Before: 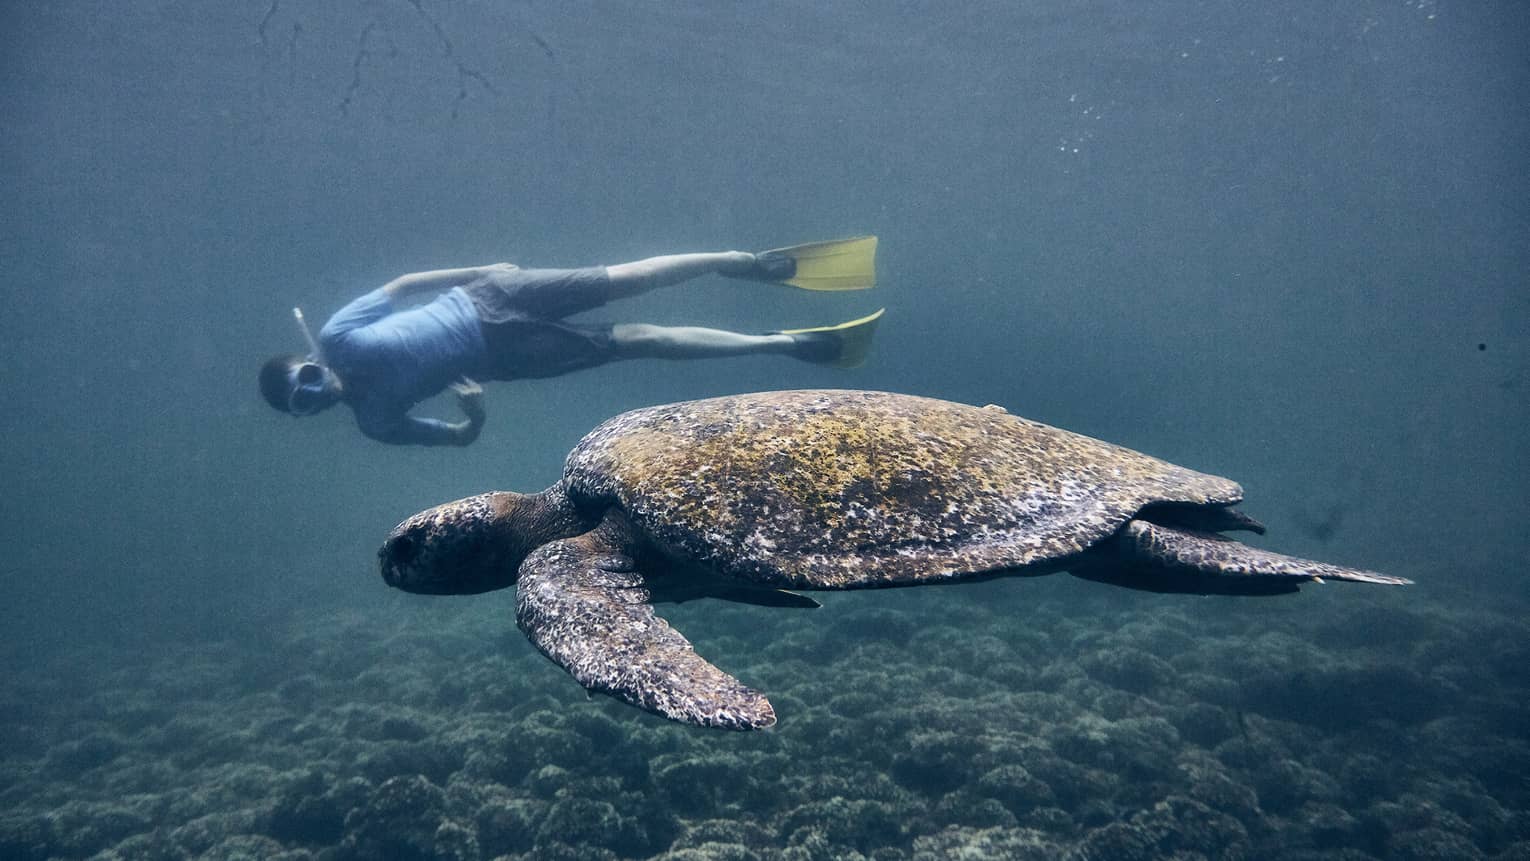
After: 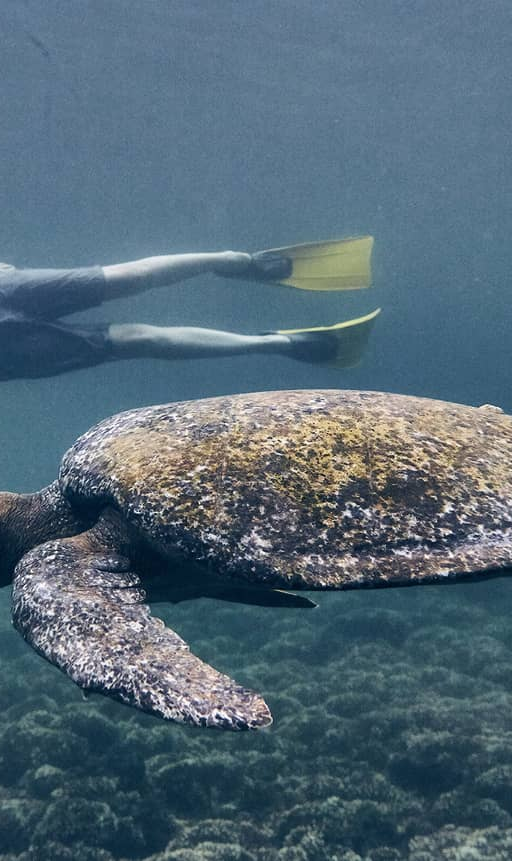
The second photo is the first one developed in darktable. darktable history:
crop: left 32.973%, right 33.509%
